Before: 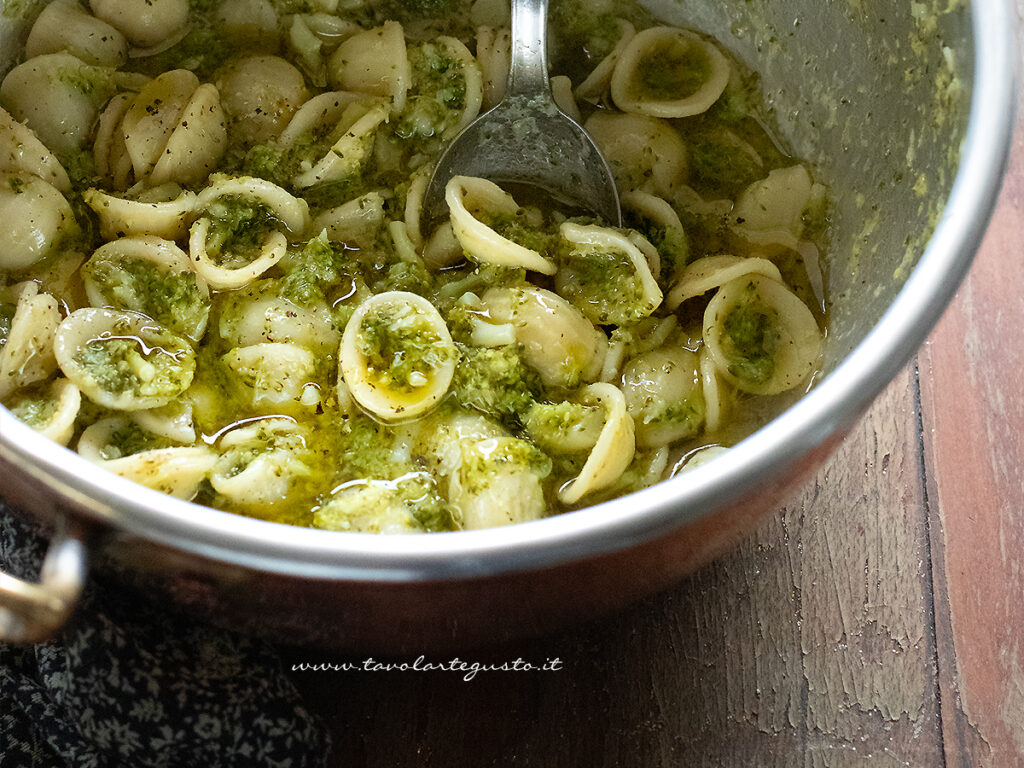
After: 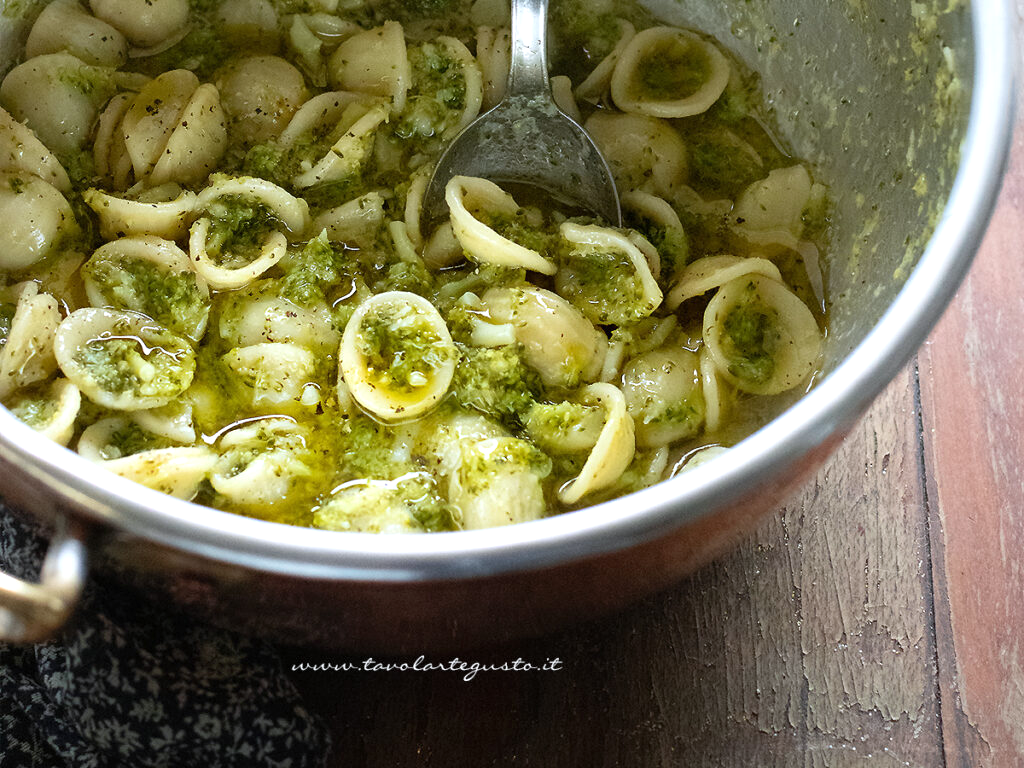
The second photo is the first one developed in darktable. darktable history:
exposure: exposure 0.207 EV, compensate highlight preservation false
white balance: red 0.98, blue 1.034
